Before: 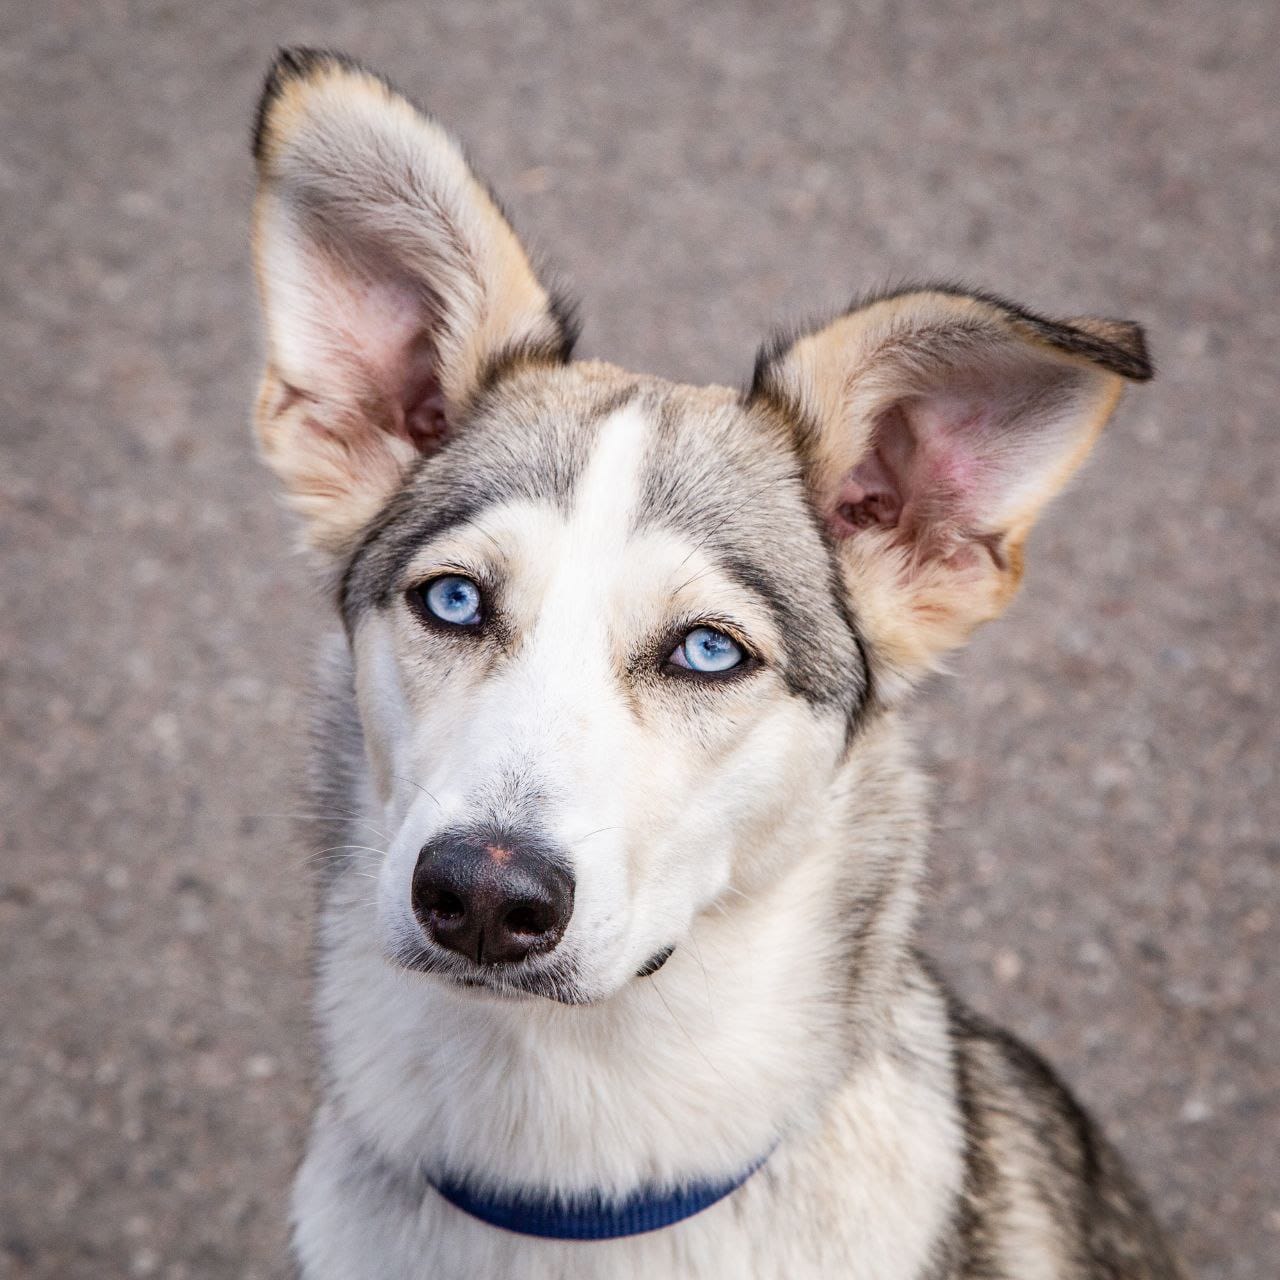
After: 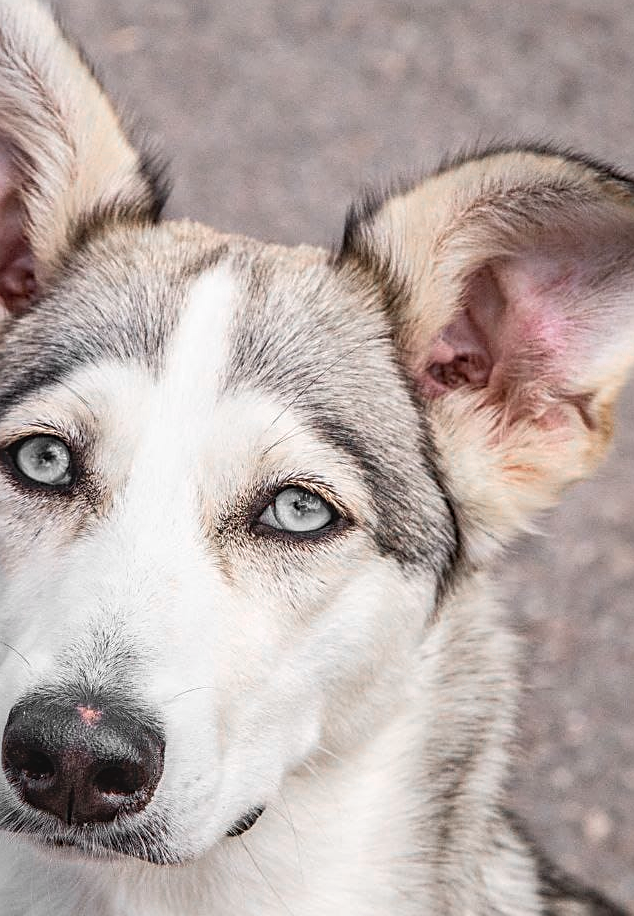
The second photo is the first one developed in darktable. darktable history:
local contrast: detail 110%
color zones: curves: ch0 [(0, 0.65) (0.096, 0.644) (0.221, 0.539) (0.429, 0.5) (0.571, 0.5) (0.714, 0.5) (0.857, 0.5) (1, 0.65)]; ch1 [(0, 0.5) (0.143, 0.5) (0.257, -0.002) (0.429, 0.04) (0.571, -0.001) (0.714, -0.015) (0.857, 0.024) (1, 0.5)]
crop: left 32.048%, top 10.949%, right 18.386%, bottom 17.446%
sharpen: on, module defaults
